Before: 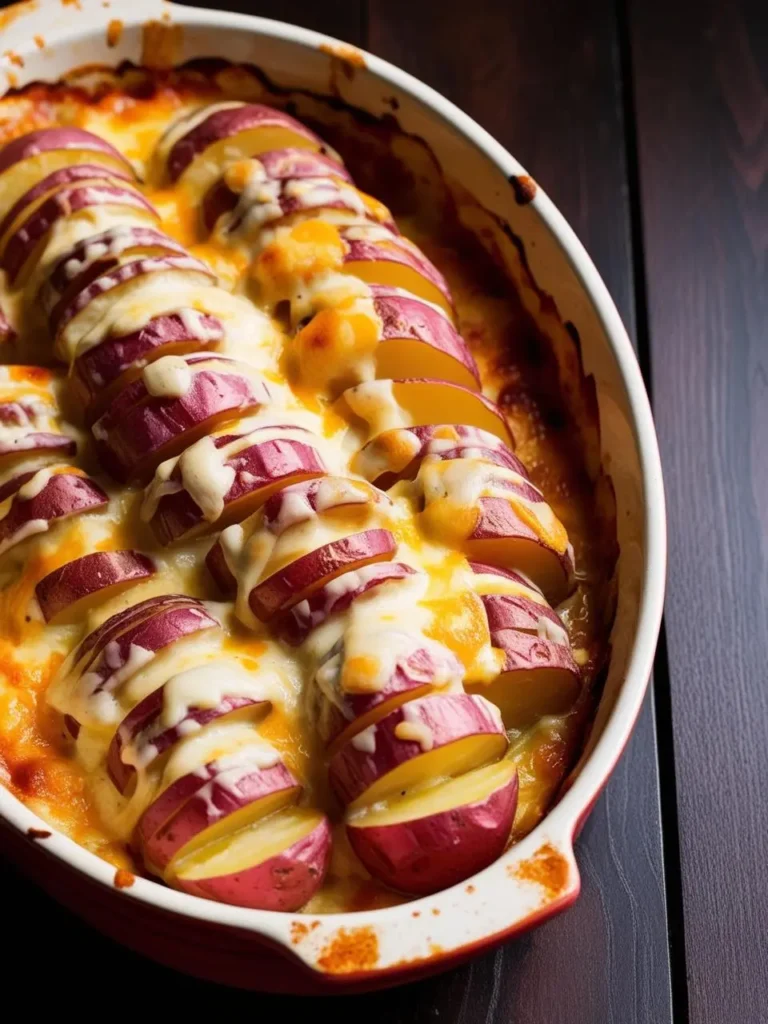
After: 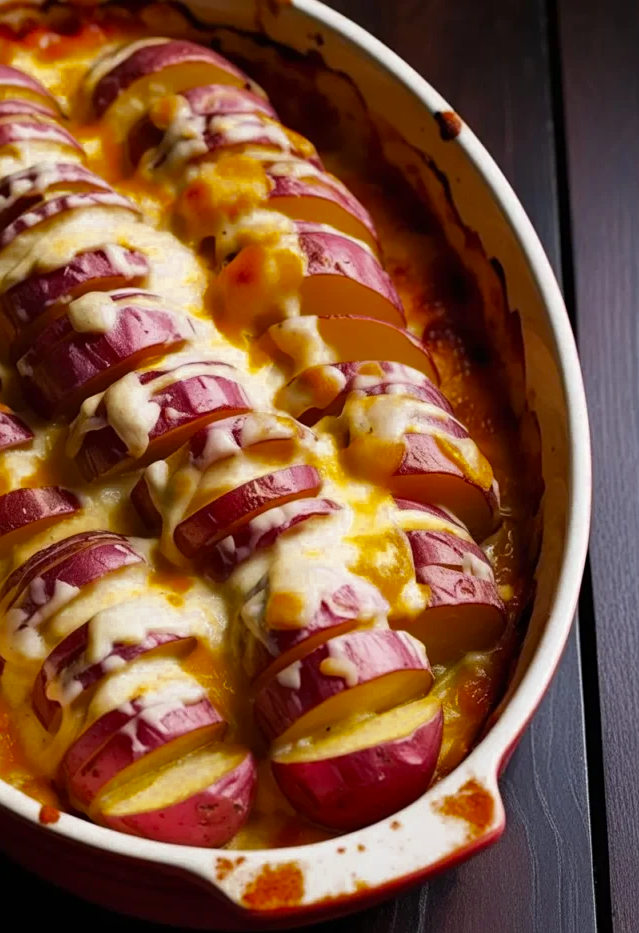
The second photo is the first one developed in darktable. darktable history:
sharpen: amount 0.203
crop: left 9.811%, top 6.252%, right 6.893%, bottom 2.613%
color zones: curves: ch0 [(0.11, 0.396) (0.195, 0.36) (0.25, 0.5) (0.303, 0.412) (0.357, 0.544) (0.75, 0.5) (0.967, 0.328)]; ch1 [(0, 0.468) (0.112, 0.512) (0.202, 0.6) (0.25, 0.5) (0.307, 0.352) (0.357, 0.544) (0.75, 0.5) (0.963, 0.524)]
